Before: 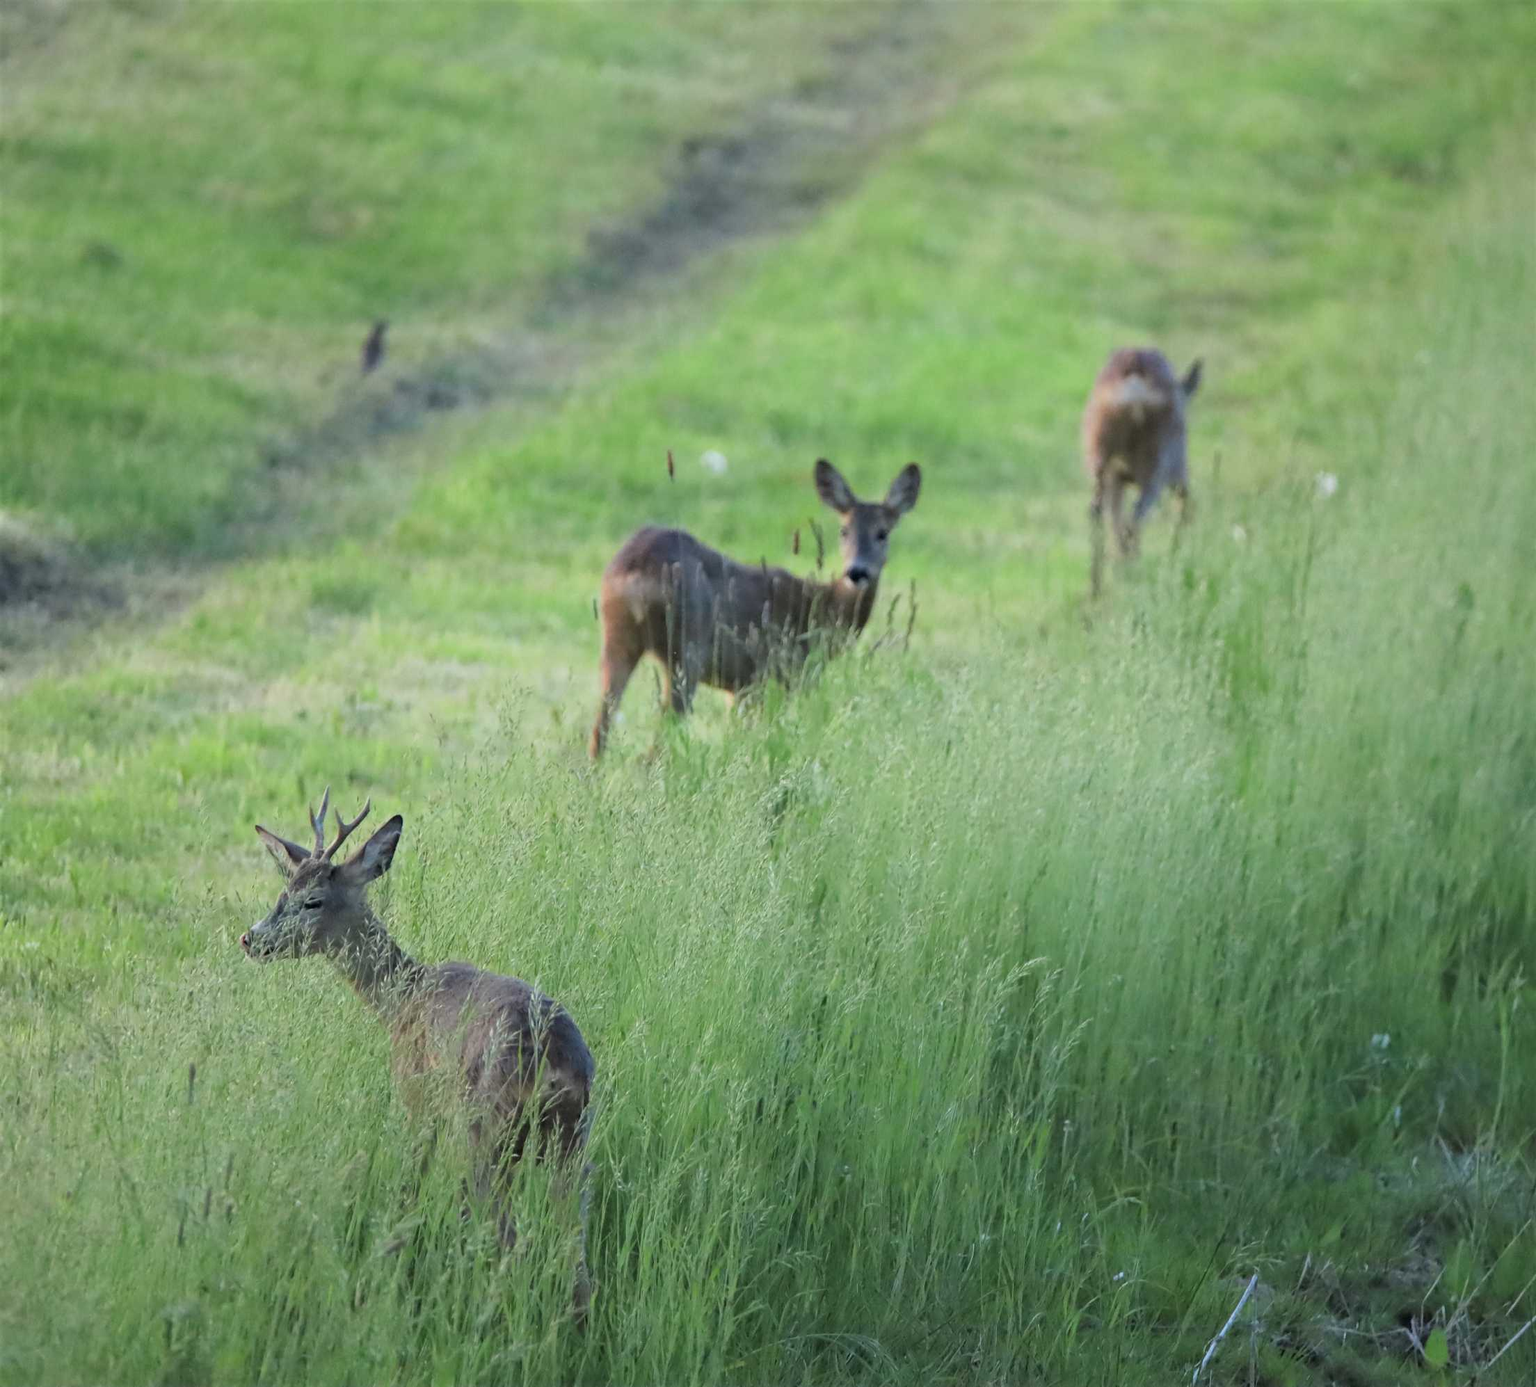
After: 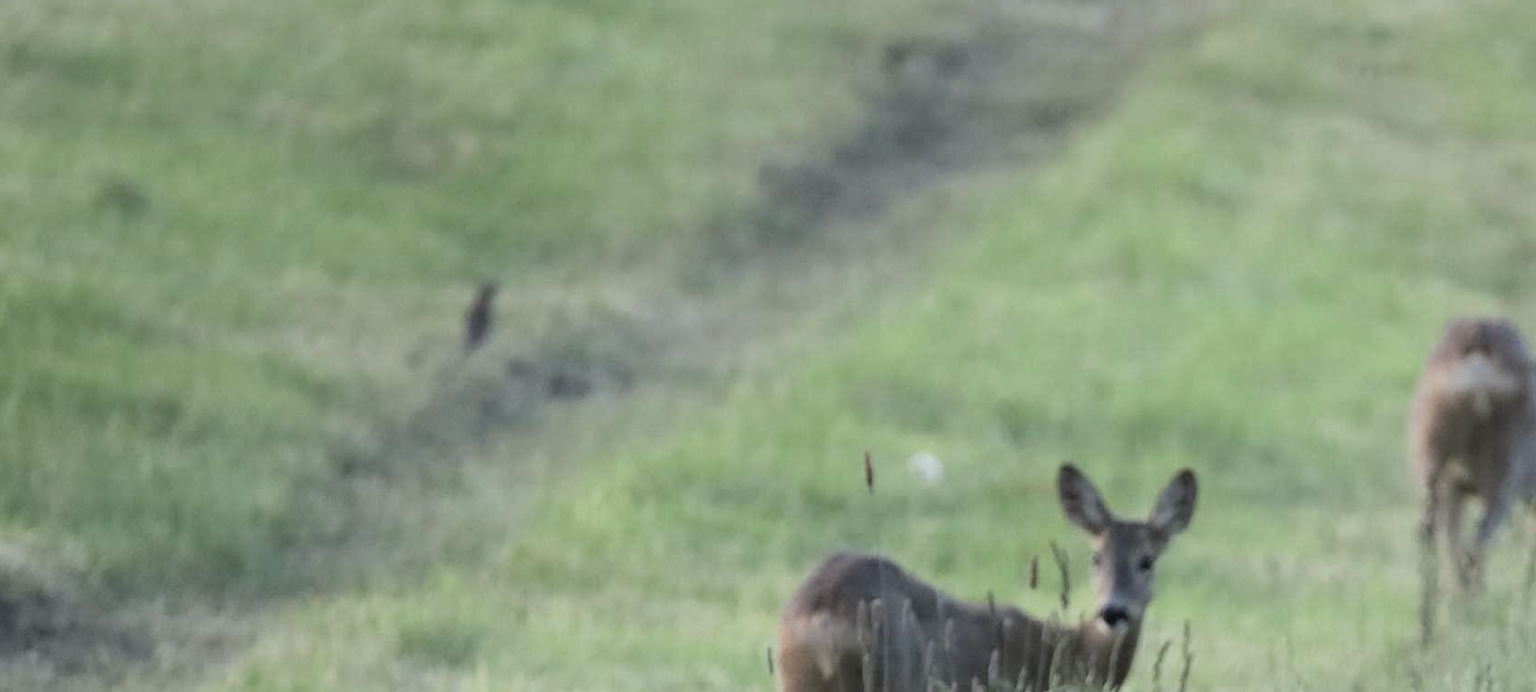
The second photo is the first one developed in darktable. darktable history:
crop: left 0.579%, top 7.627%, right 23.167%, bottom 54.275%
contrast brightness saturation: contrast -0.05, saturation -0.41
